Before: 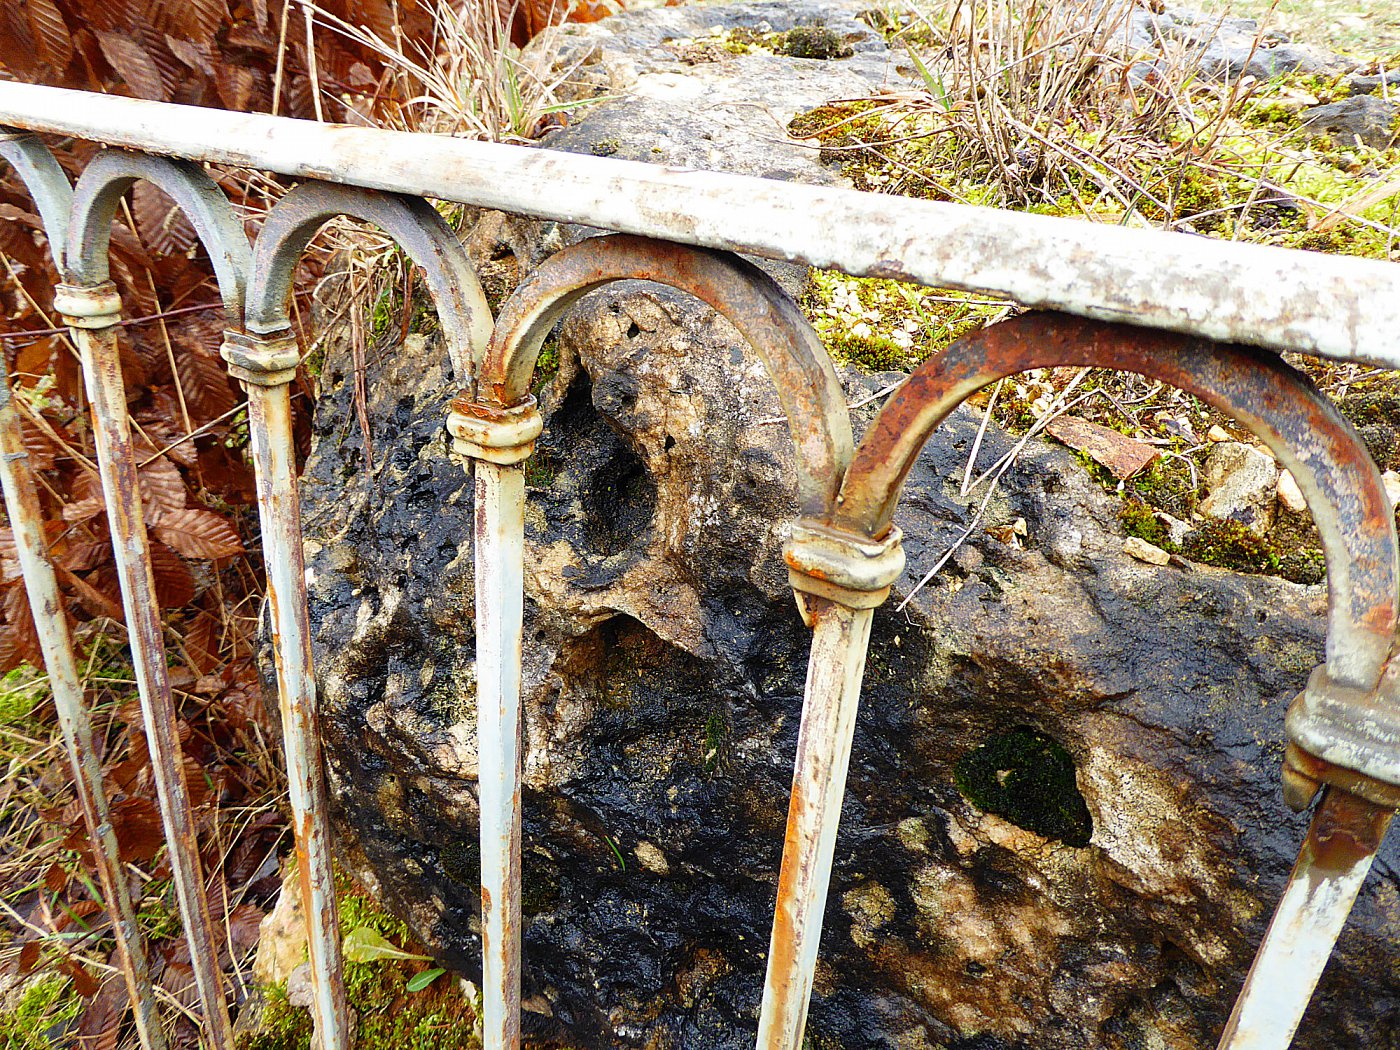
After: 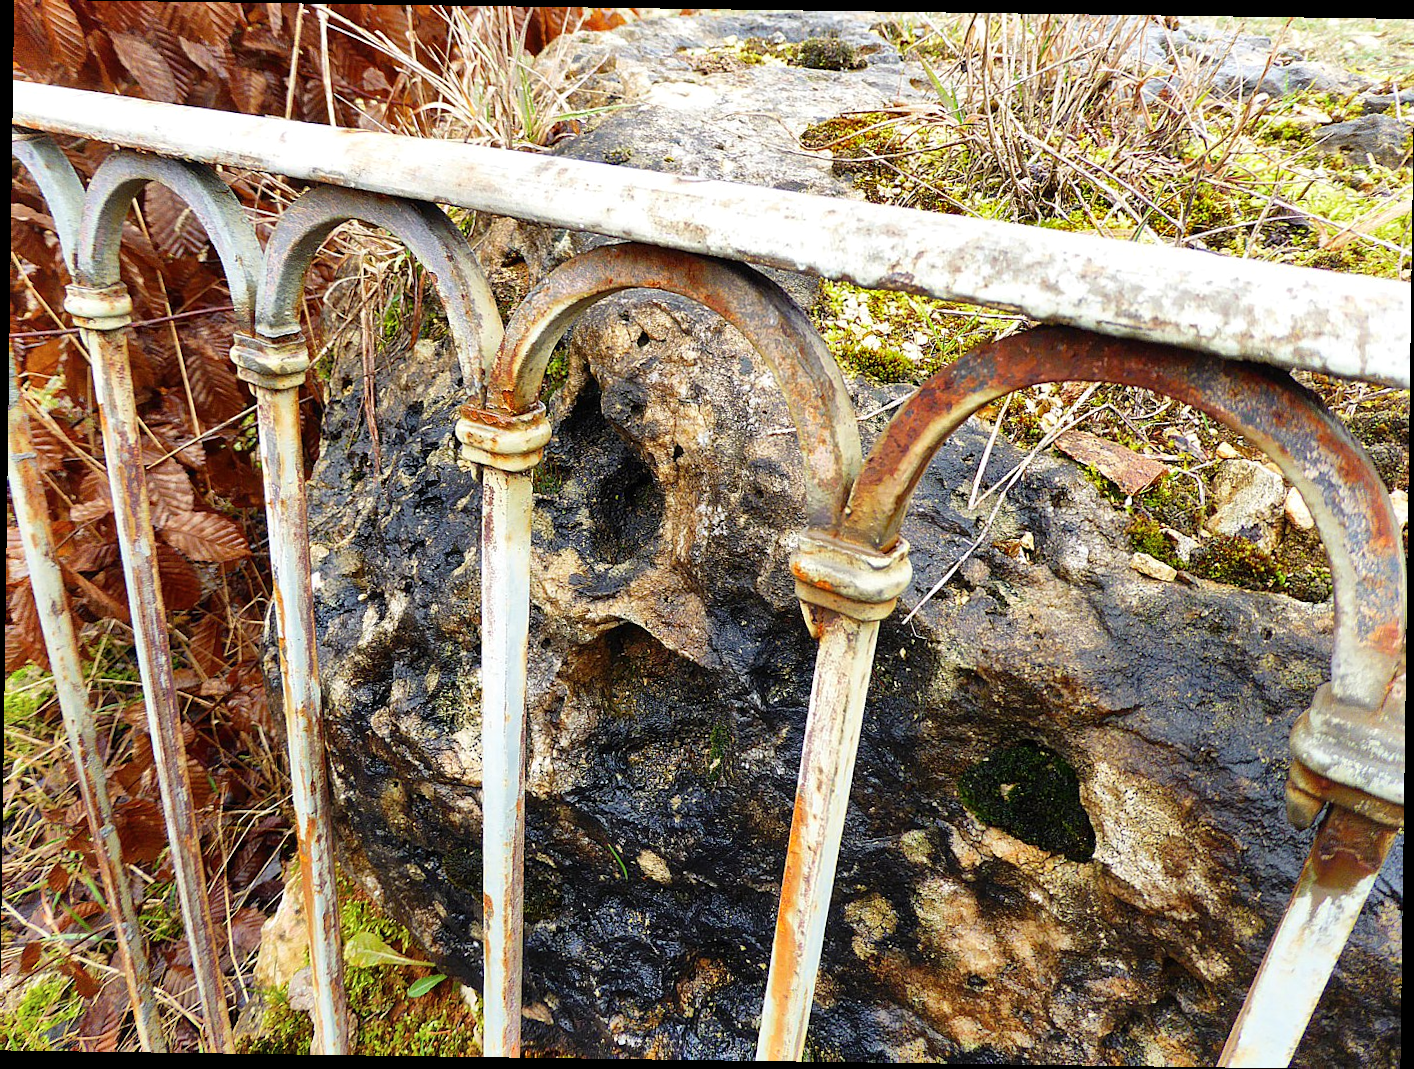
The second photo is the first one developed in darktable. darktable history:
rotate and perspective: rotation 0.8°, automatic cropping off
shadows and highlights: white point adjustment 1, soften with gaussian
